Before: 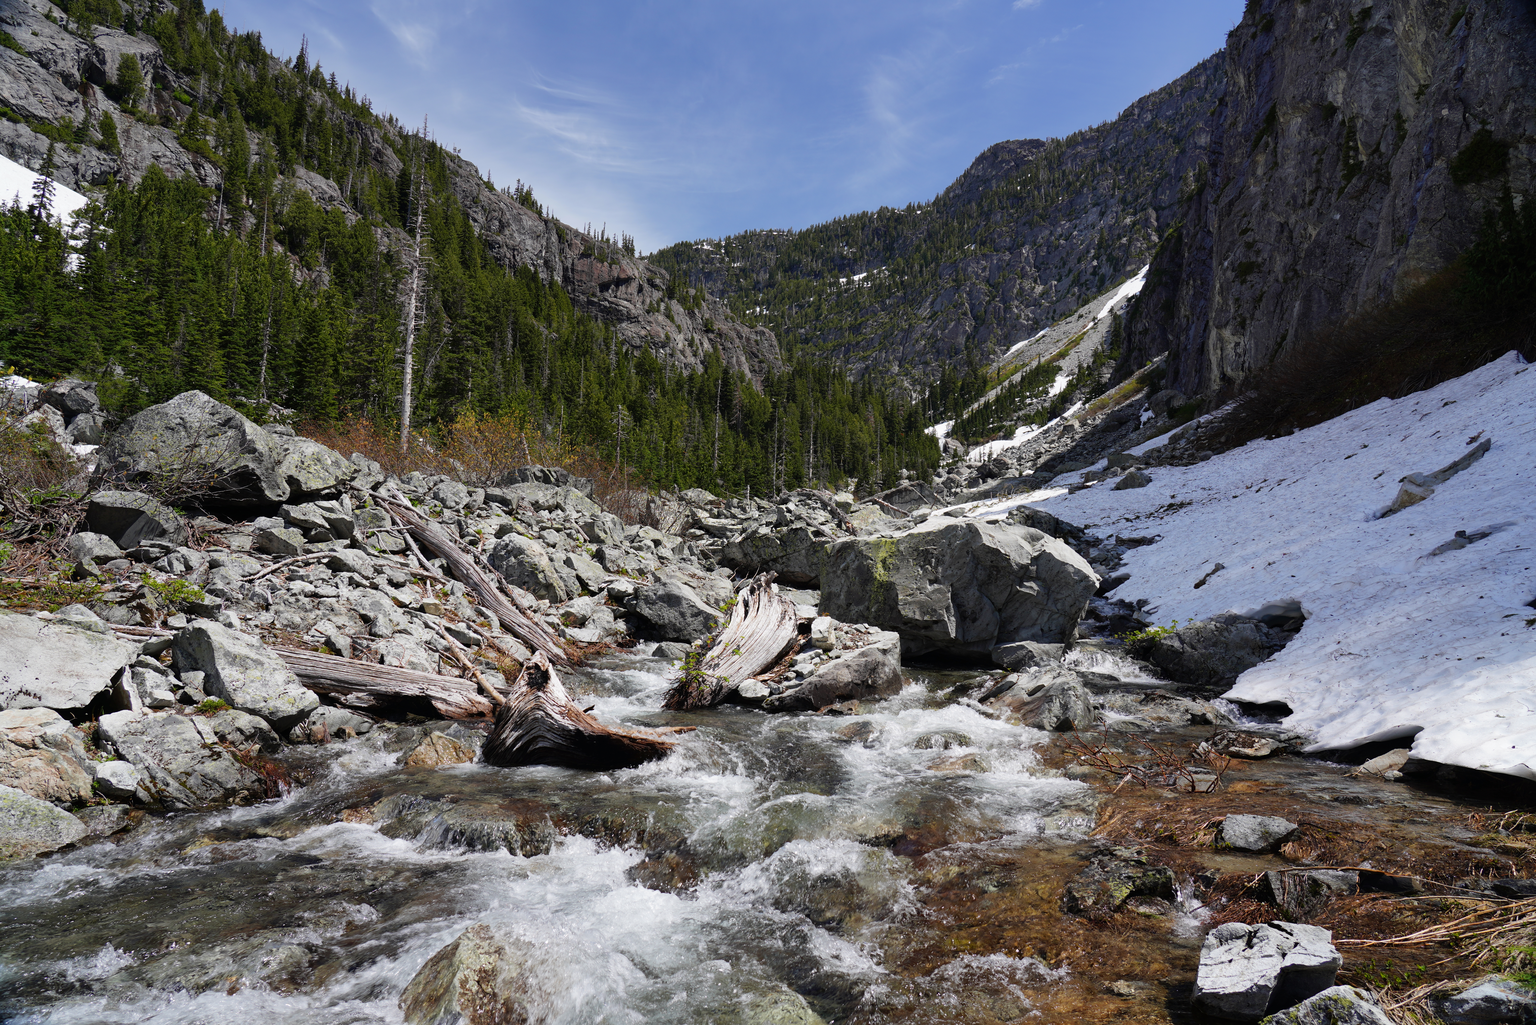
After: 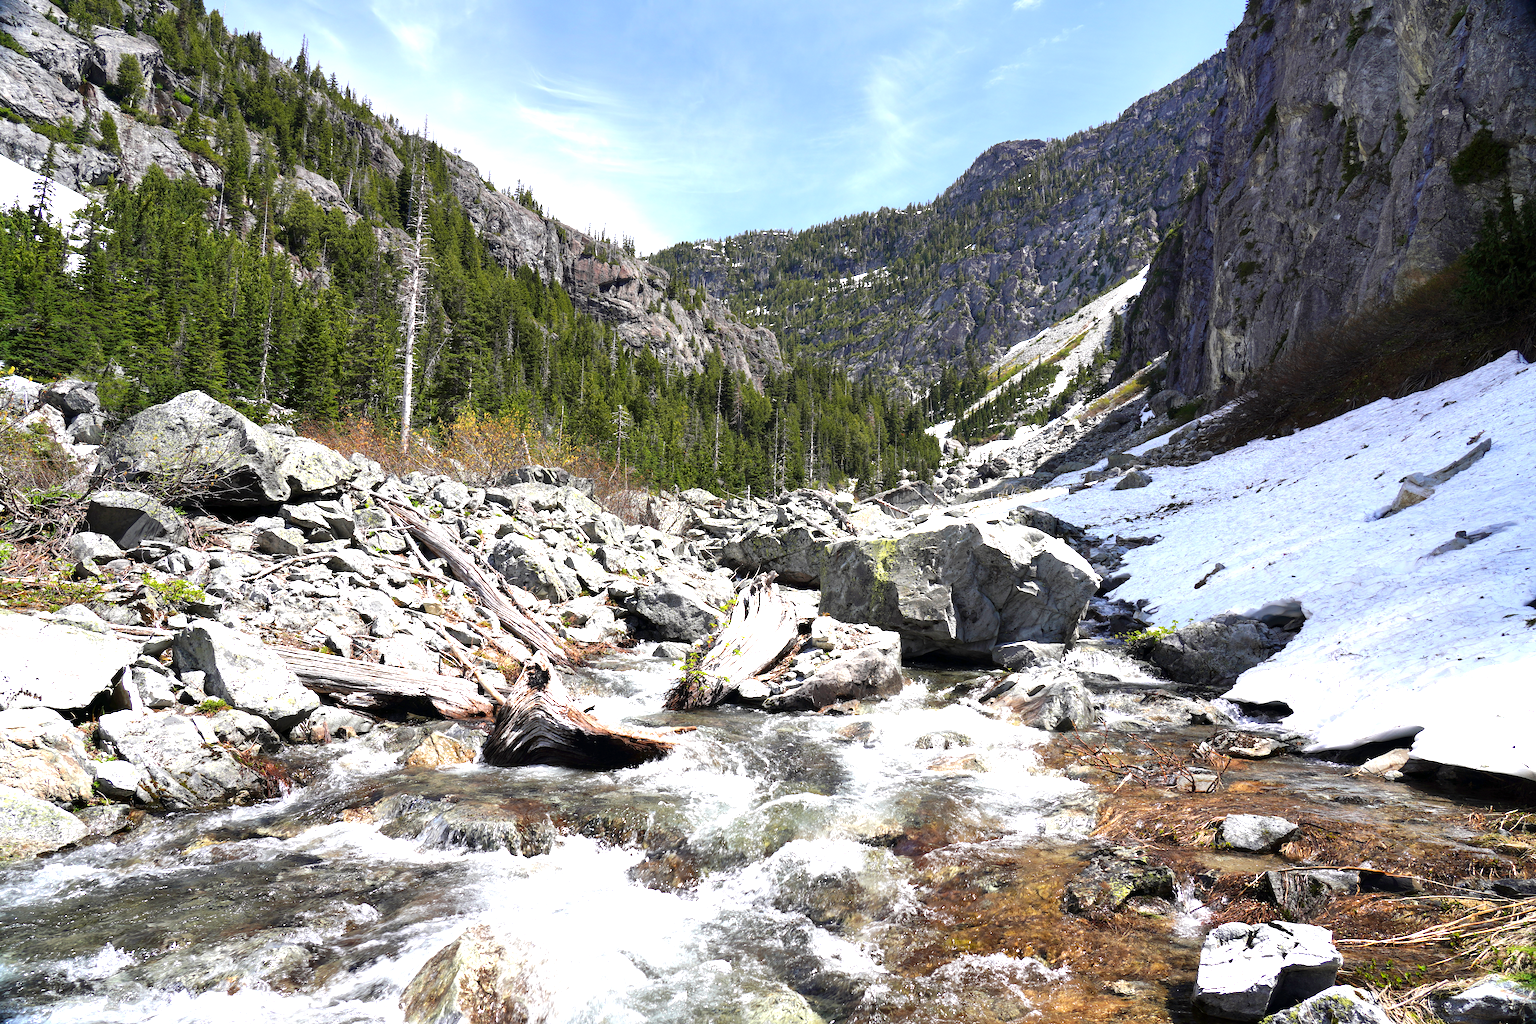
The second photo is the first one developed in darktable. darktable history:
exposure: black level correction 0.001, exposure 1.398 EV, compensate exposure bias true, compensate highlight preservation false
